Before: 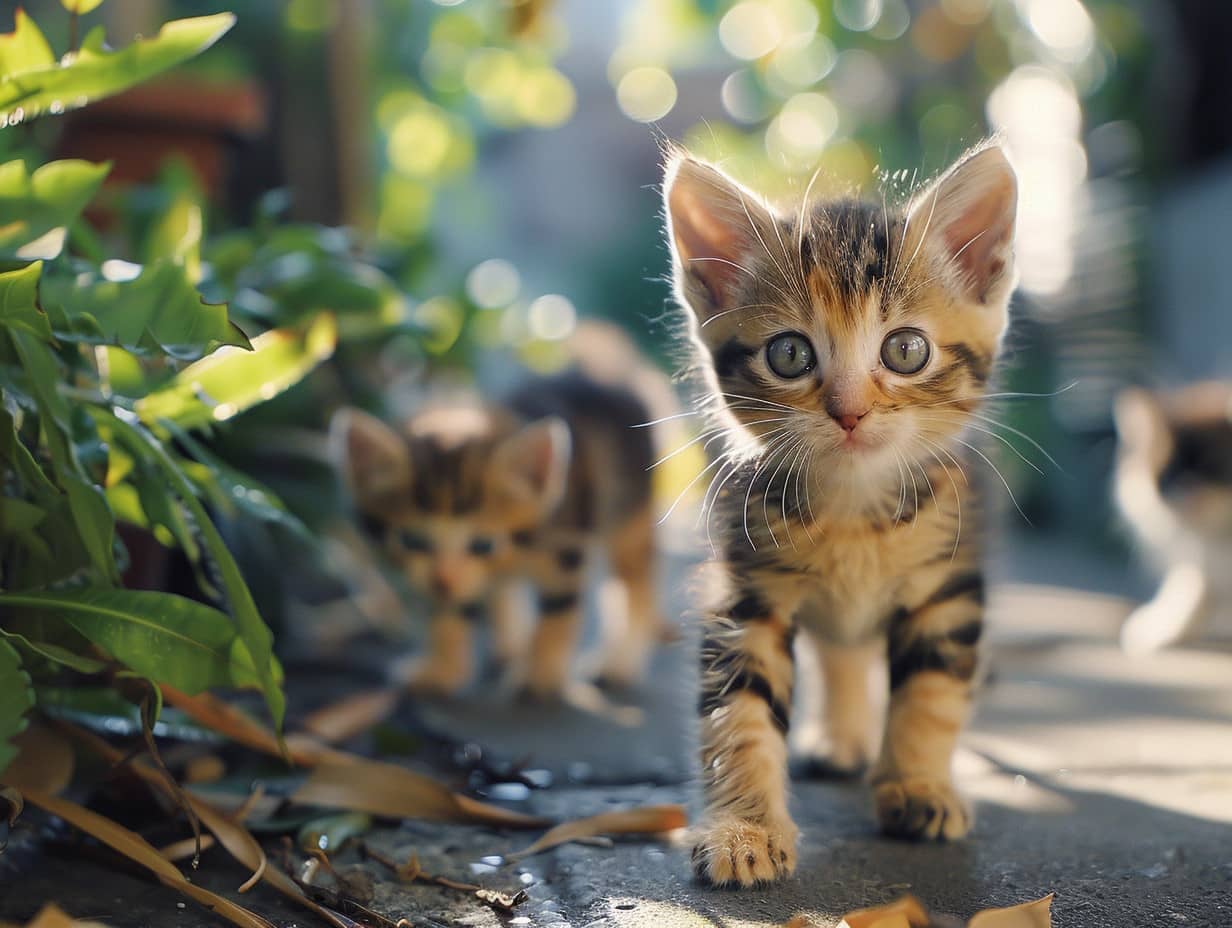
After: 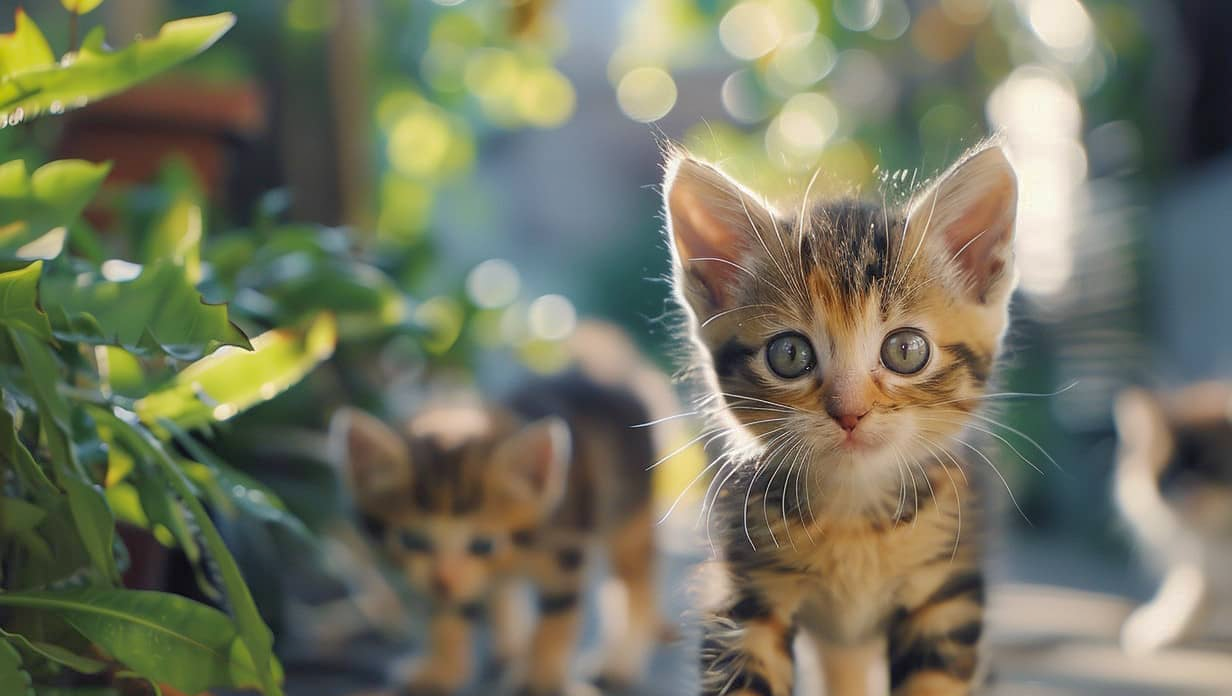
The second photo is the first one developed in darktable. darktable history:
shadows and highlights: on, module defaults
crop: bottom 24.988%
